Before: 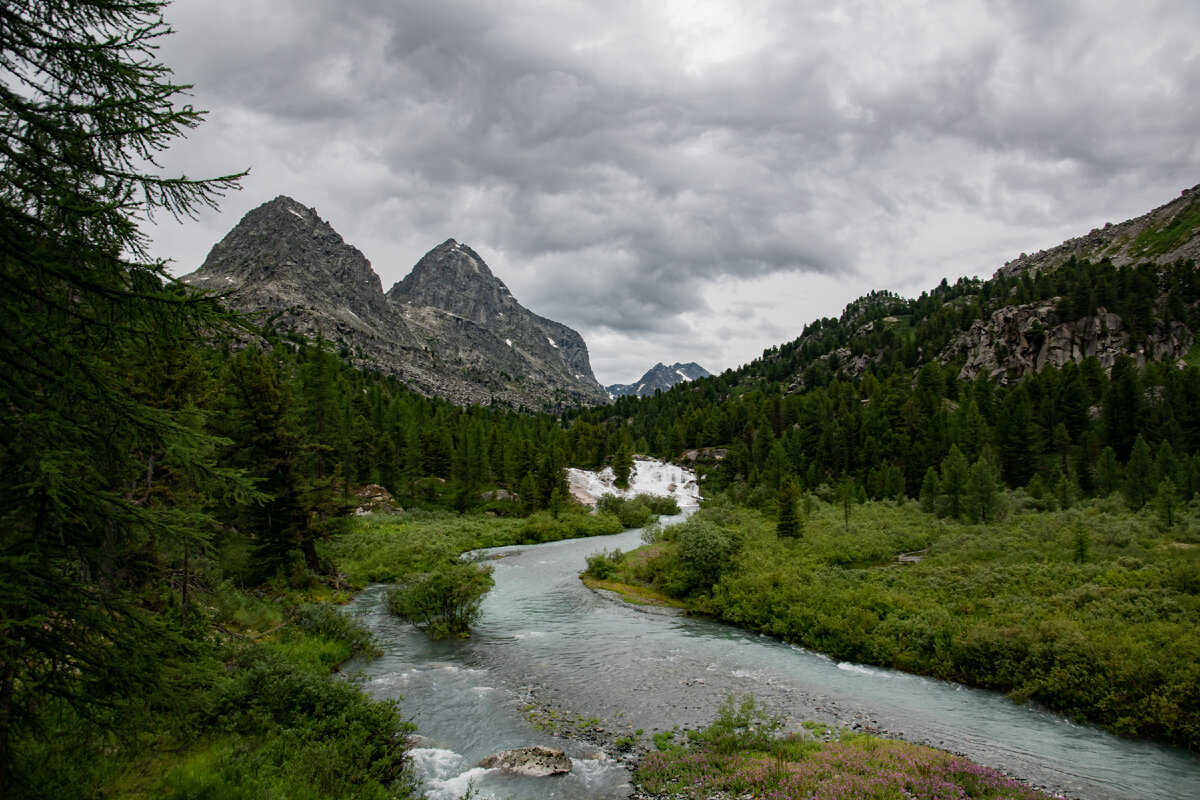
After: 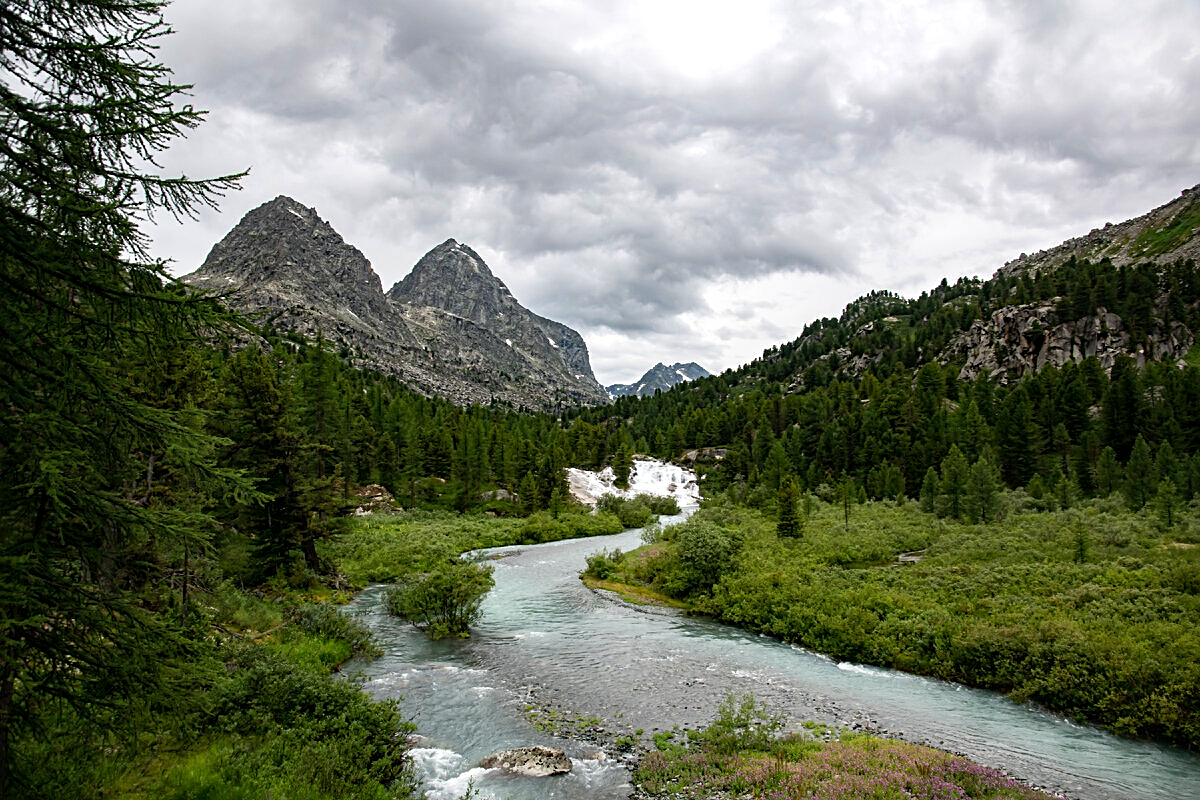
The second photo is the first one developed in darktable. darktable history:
color zones: curves: ch0 [(0.068, 0.464) (0.25, 0.5) (0.48, 0.508) (0.75, 0.536) (0.886, 0.476) (0.967, 0.456)]; ch1 [(0.066, 0.456) (0.25, 0.5) (0.616, 0.508) (0.746, 0.56) (0.934, 0.444)]
sharpen: on, module defaults
exposure: black level correction 0.001, exposure 0.5 EV, compensate highlight preservation false
